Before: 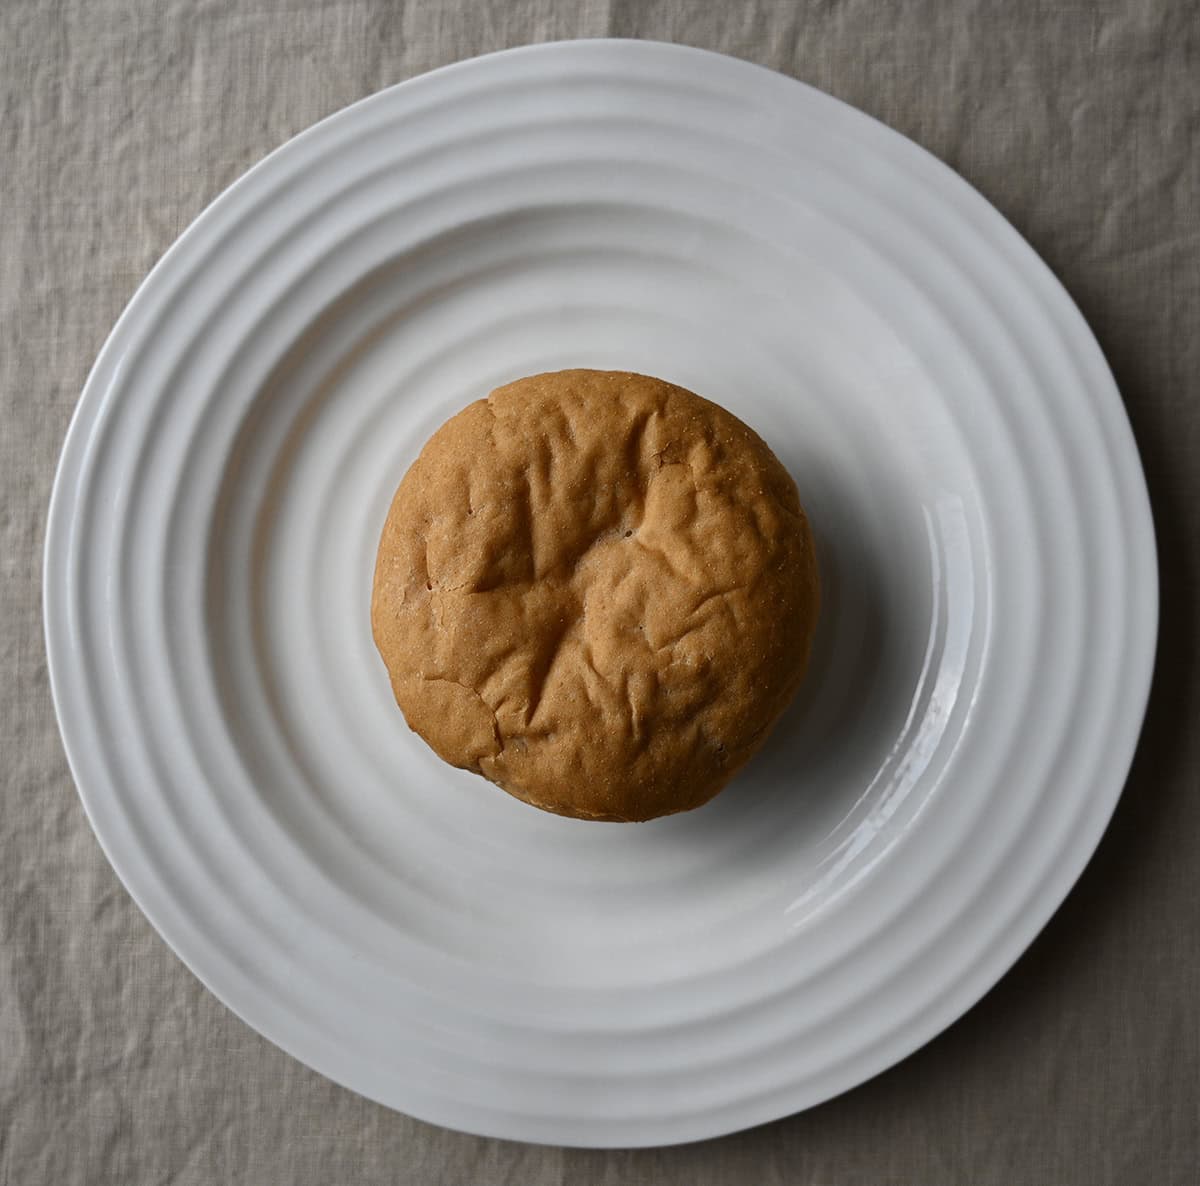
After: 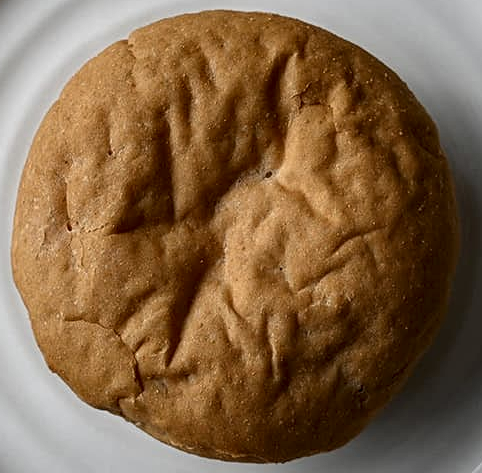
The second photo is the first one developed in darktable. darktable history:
sharpen: amount 0.207
local contrast: detail 139%
crop: left 30.035%, top 30.33%, right 29.784%, bottom 29.769%
